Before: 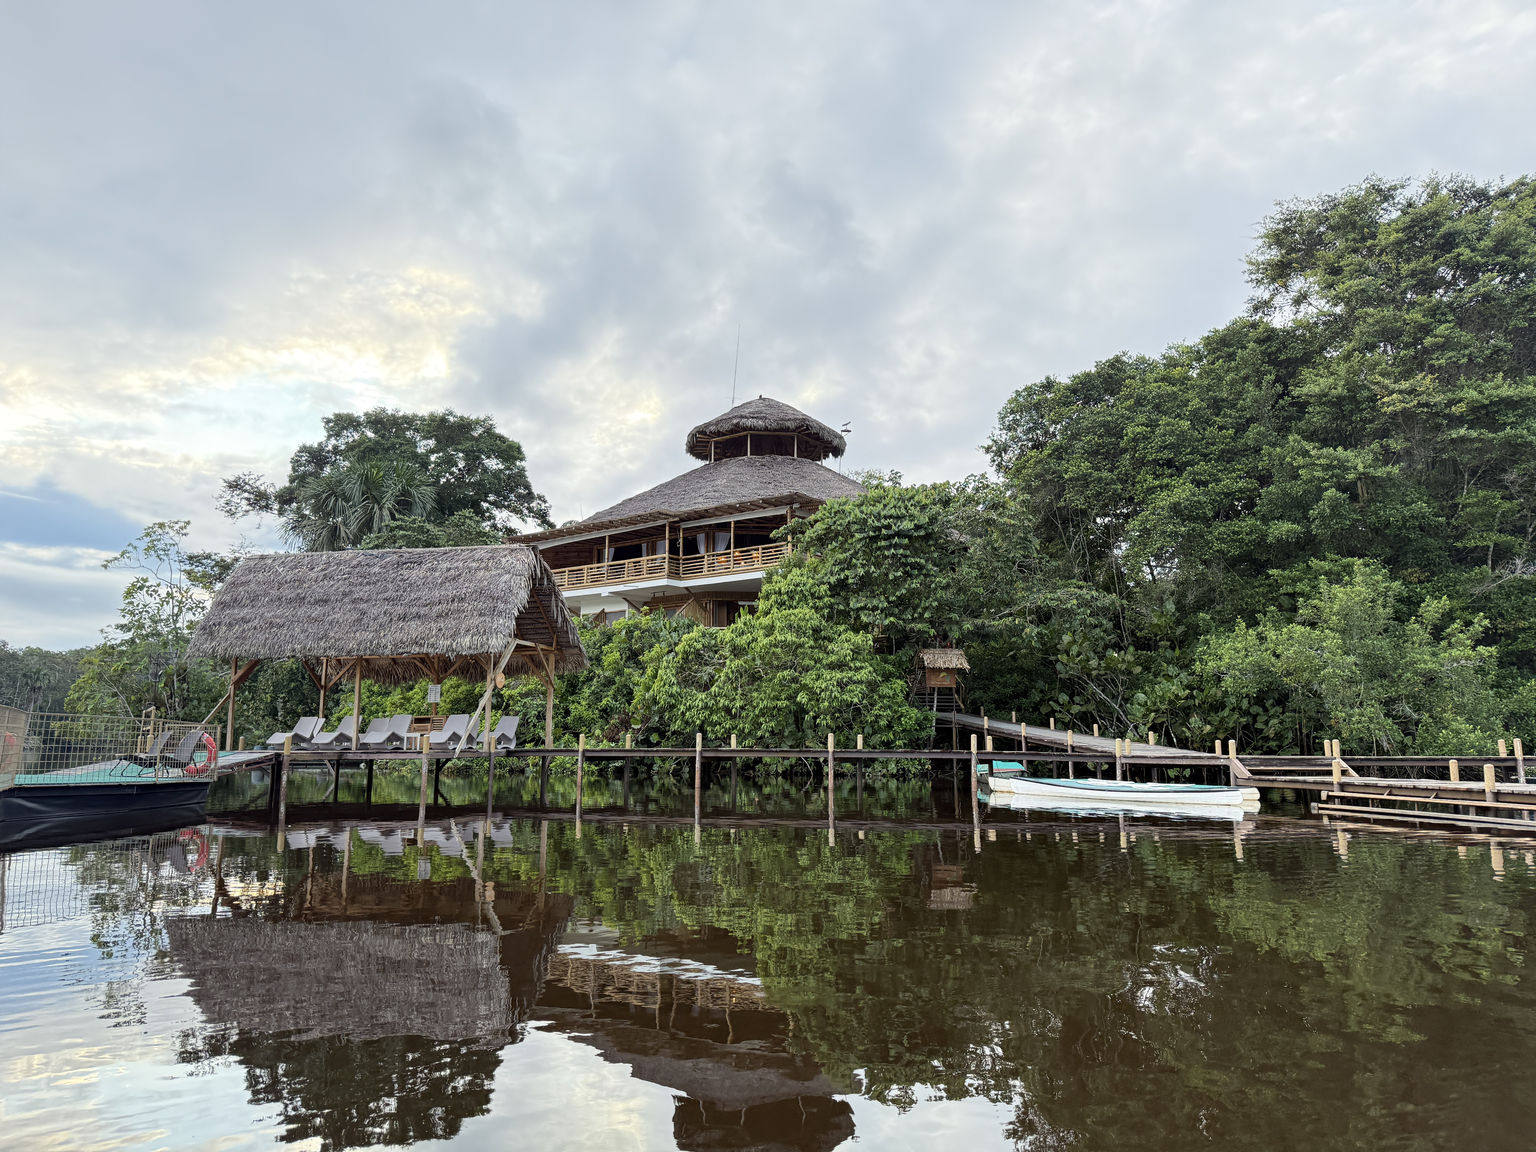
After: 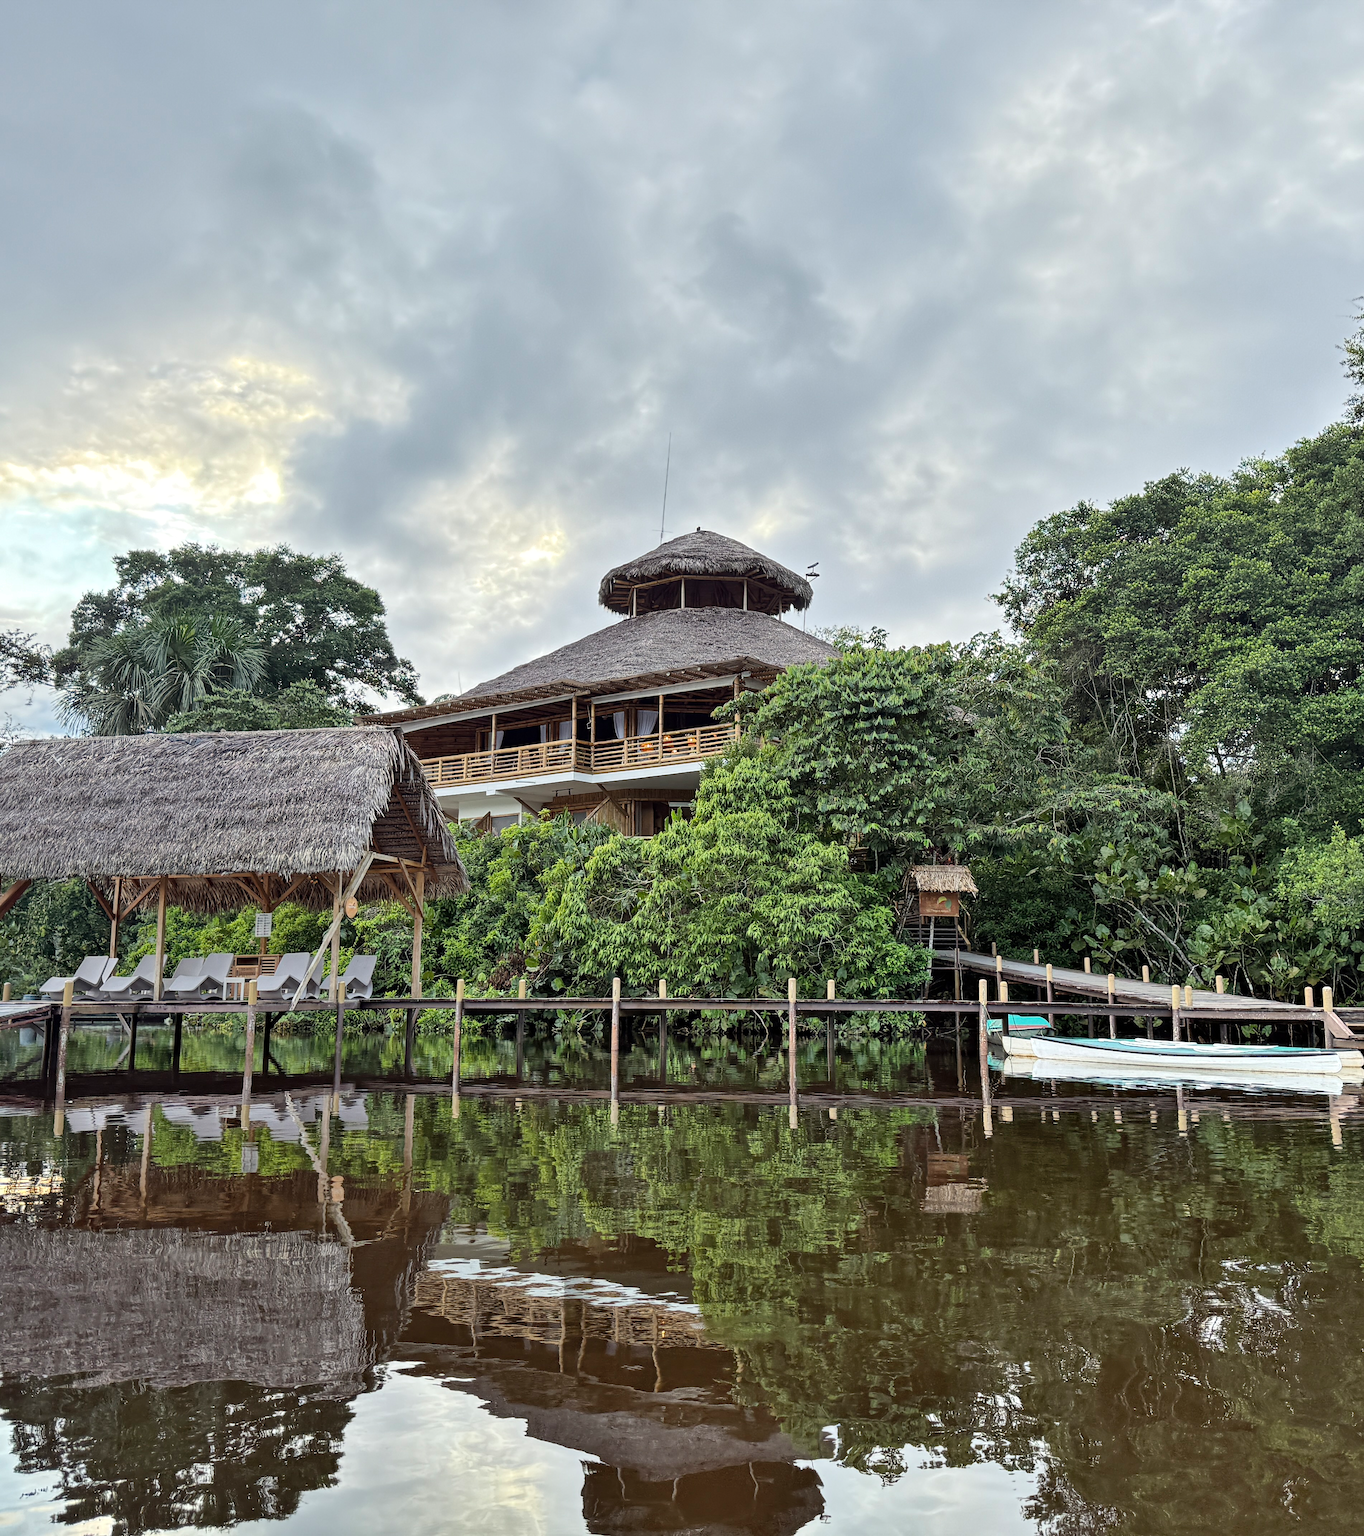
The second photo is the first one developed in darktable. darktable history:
tone equalizer: on, module defaults
shadows and highlights: white point adjustment 0.907, soften with gaussian
crop and rotate: left 15.438%, right 17.931%
